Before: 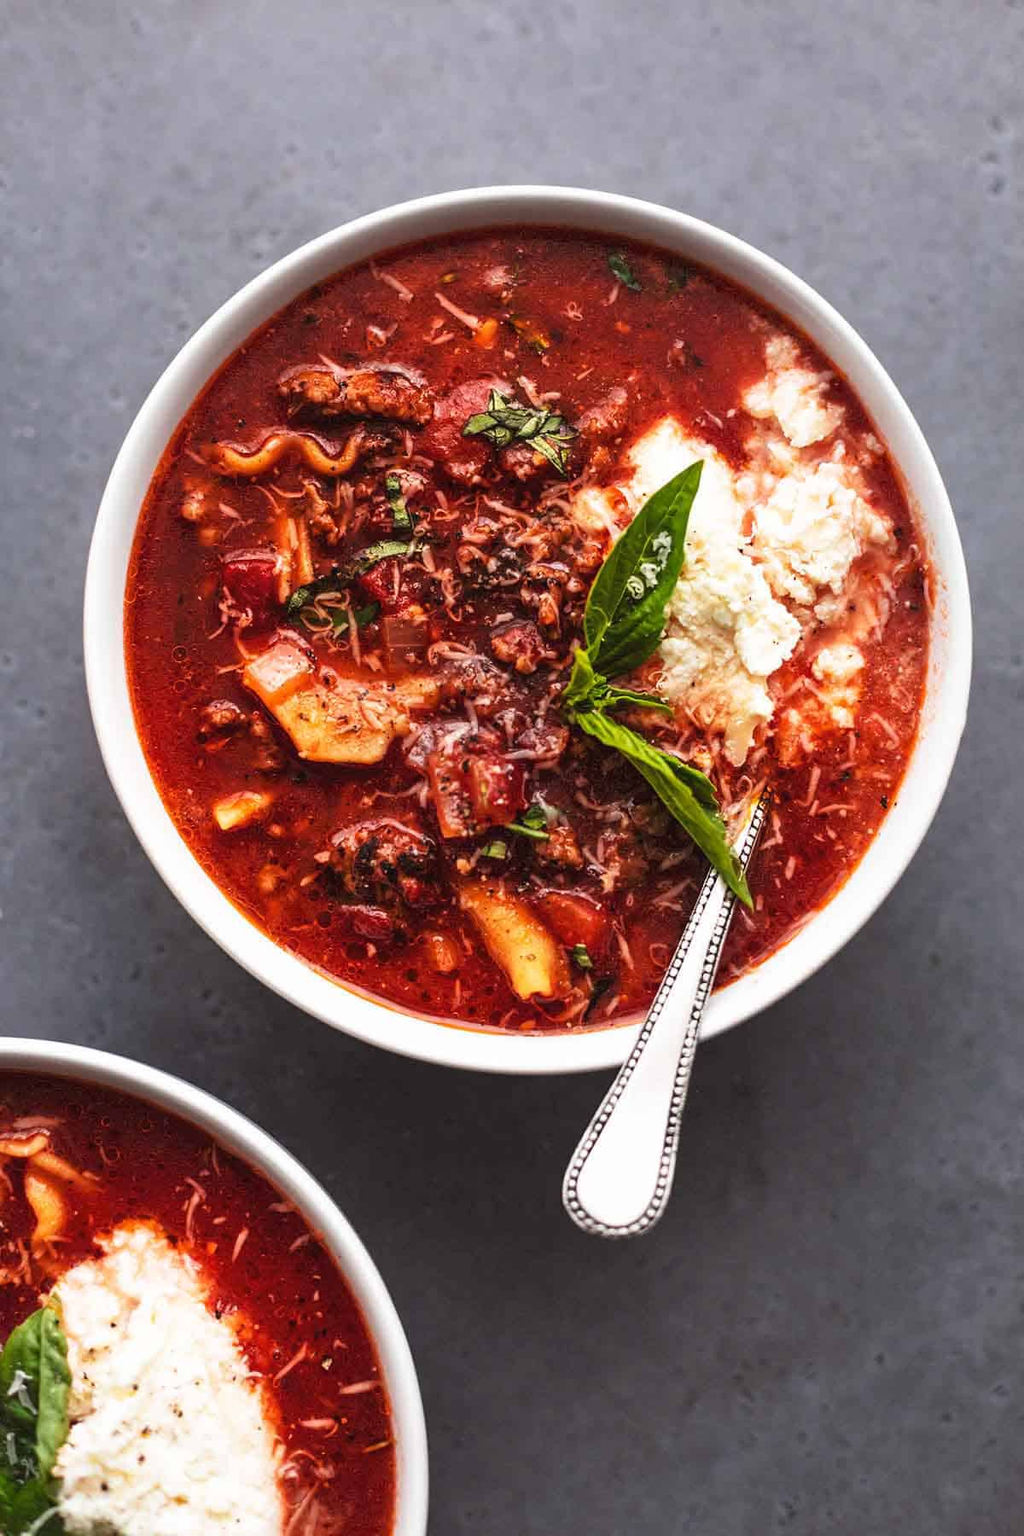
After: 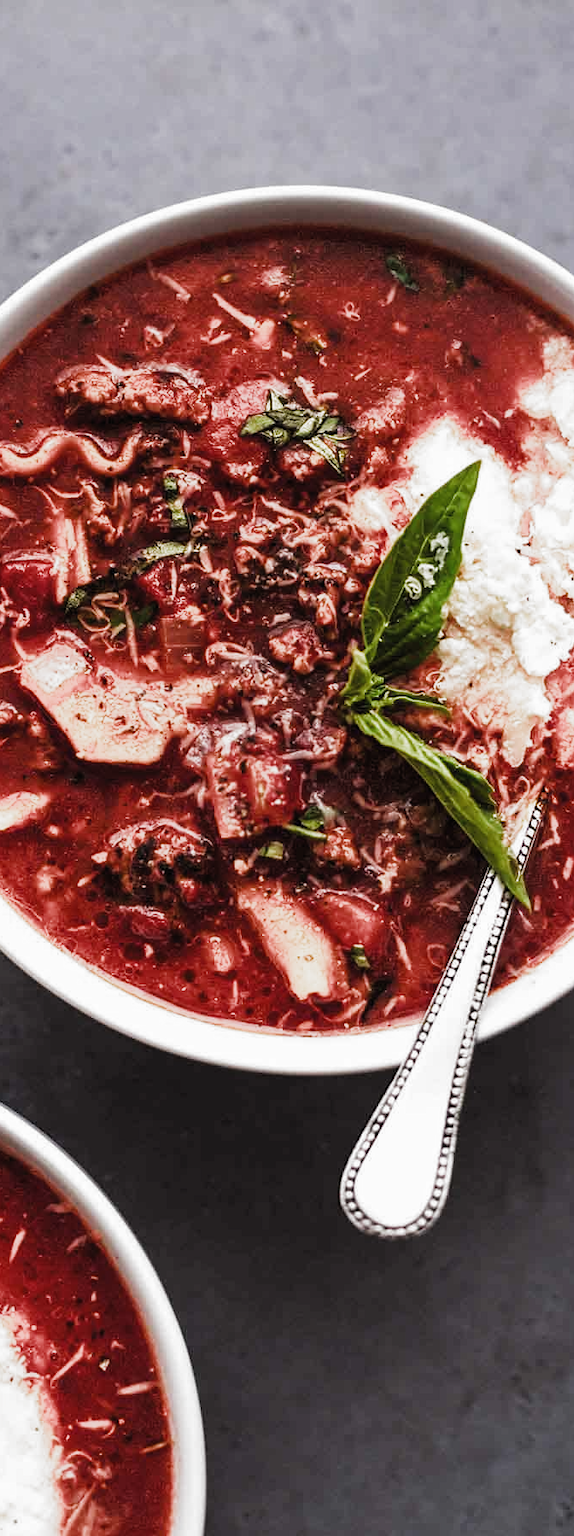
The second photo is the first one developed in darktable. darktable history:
crop: left 21.805%, right 22.085%, bottom 0.01%
filmic rgb: black relative exposure -8 EV, white relative exposure 2.47 EV, hardness 6.36, color science v5 (2021), contrast in shadows safe, contrast in highlights safe
